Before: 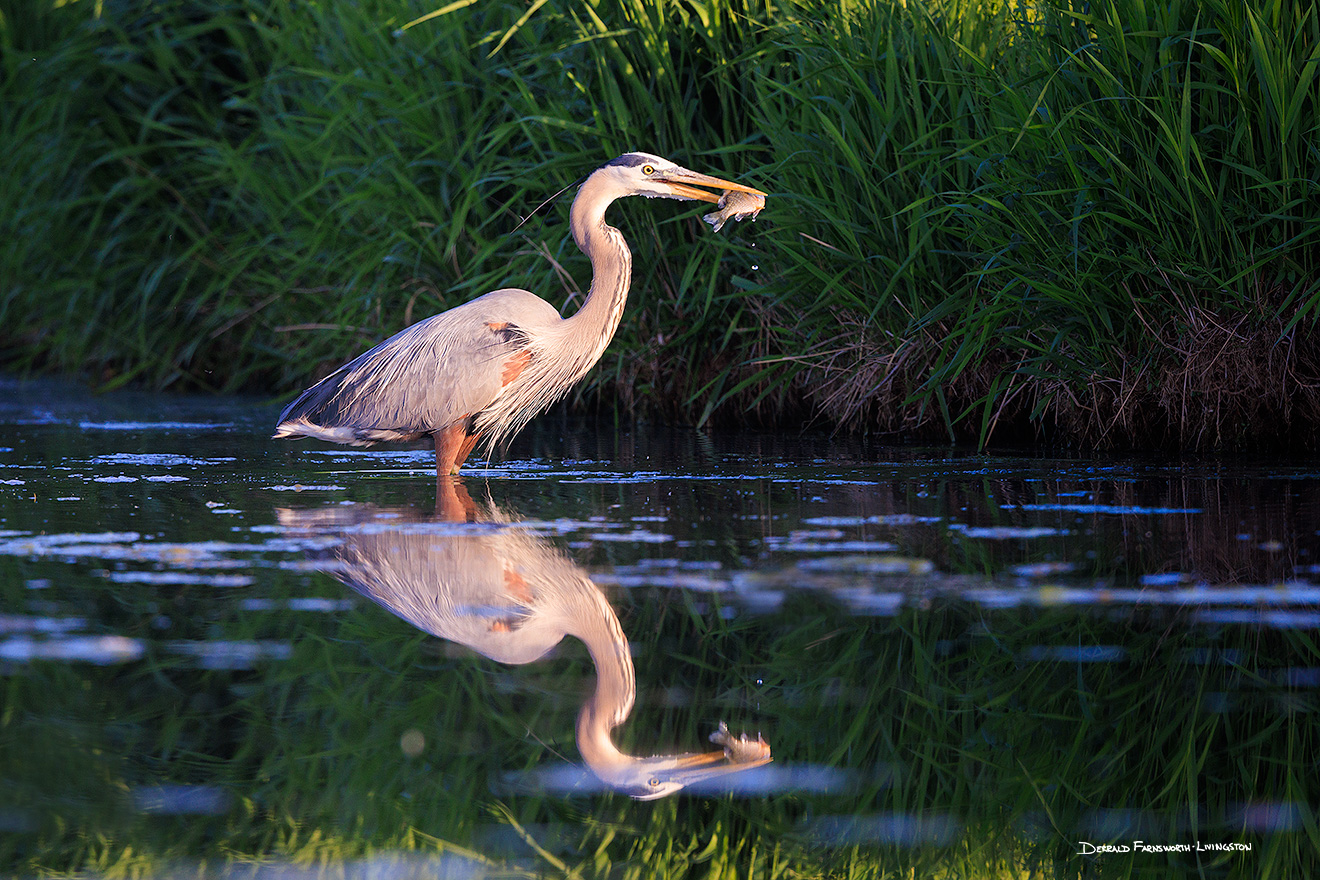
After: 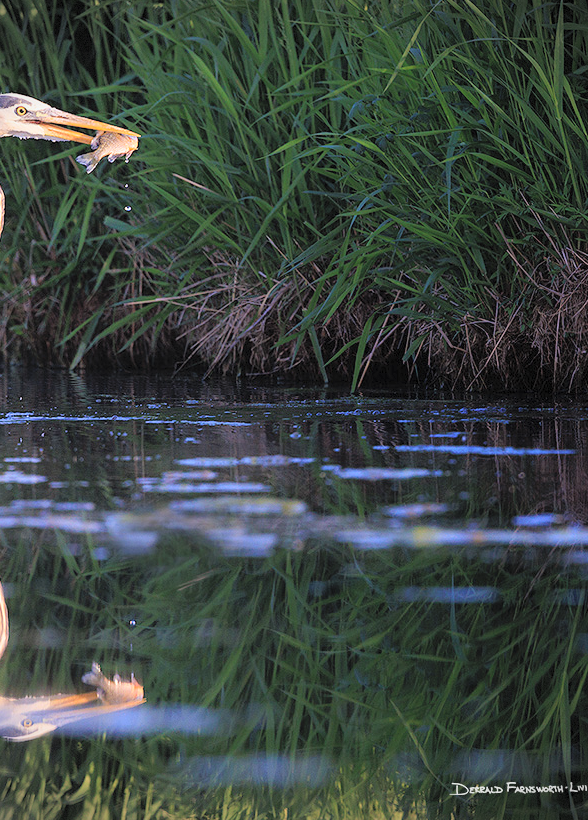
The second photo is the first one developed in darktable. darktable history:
vignetting: fall-off start 97.12%, width/height ratio 1.179, dithering 8-bit output, unbound false
contrast brightness saturation: brightness 0.277
crop: left 47.525%, top 6.74%, right 7.896%
